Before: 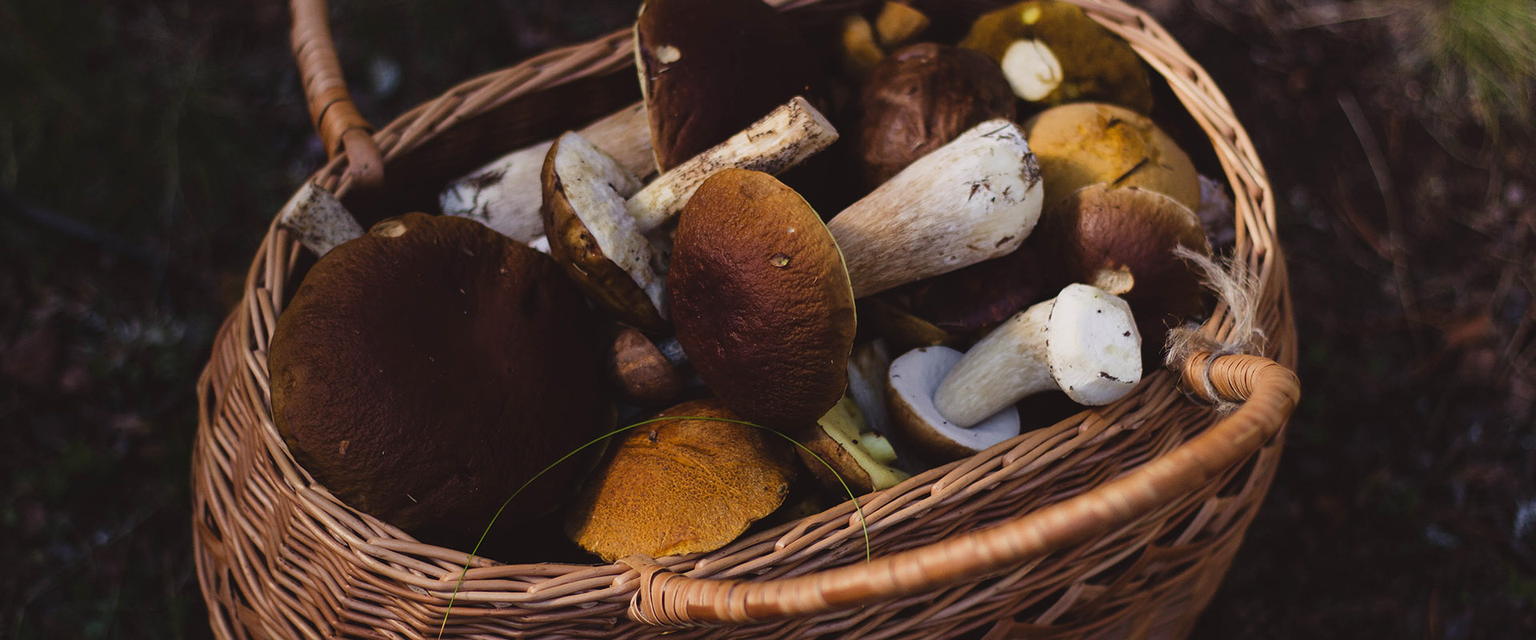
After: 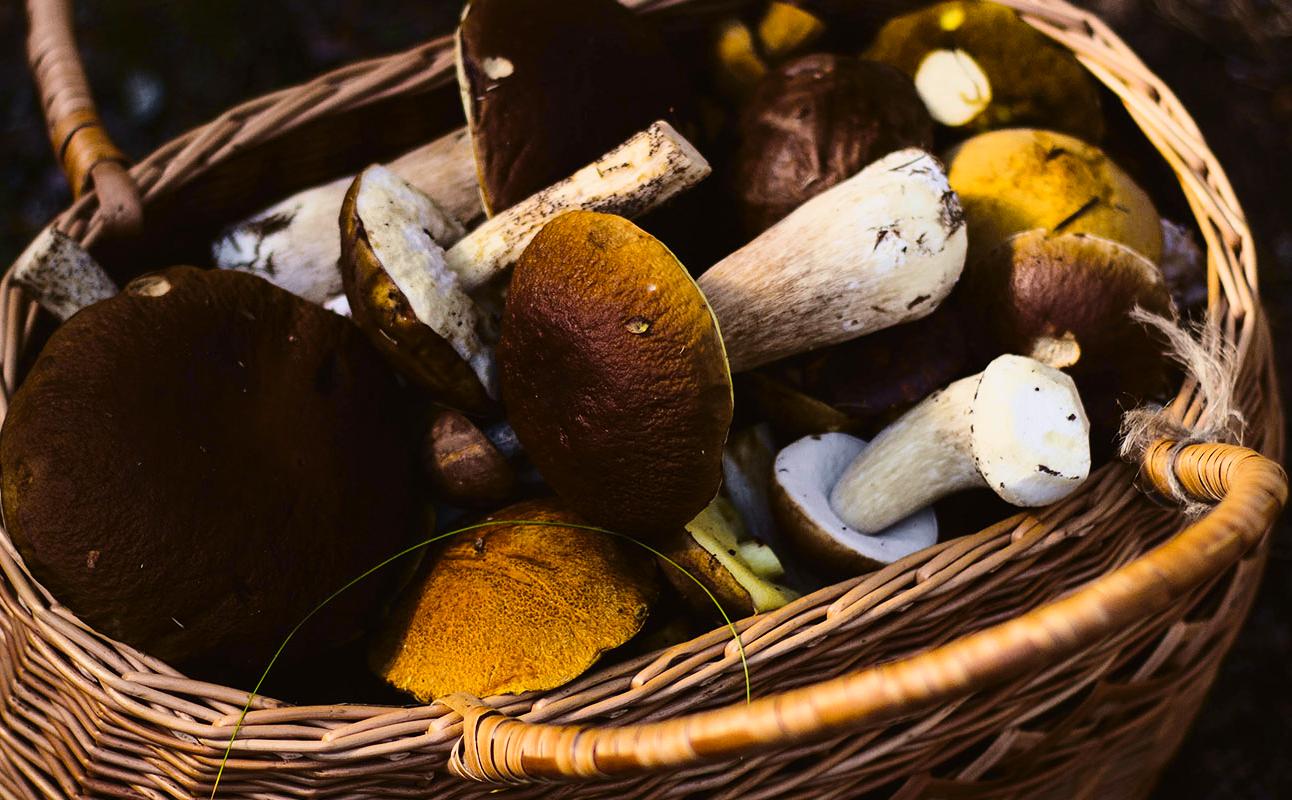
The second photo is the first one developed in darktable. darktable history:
levels: white 99.98%, levels [0.026, 0.507, 0.987]
crop and rotate: left 17.56%, right 15.139%
tone curve: curves: ch0 [(0.003, 0.023) (0.071, 0.052) (0.236, 0.197) (0.466, 0.557) (0.625, 0.761) (0.783, 0.9) (0.994, 0.968)]; ch1 [(0, 0) (0.262, 0.227) (0.417, 0.386) (0.469, 0.467) (0.502, 0.498) (0.528, 0.53) (0.573, 0.579) (0.605, 0.621) (0.644, 0.671) (0.686, 0.728) (0.994, 0.987)]; ch2 [(0, 0) (0.262, 0.188) (0.385, 0.353) (0.427, 0.424) (0.495, 0.493) (0.515, 0.54) (0.547, 0.561) (0.589, 0.613) (0.644, 0.748) (1, 1)], color space Lab, independent channels, preserve colors none
